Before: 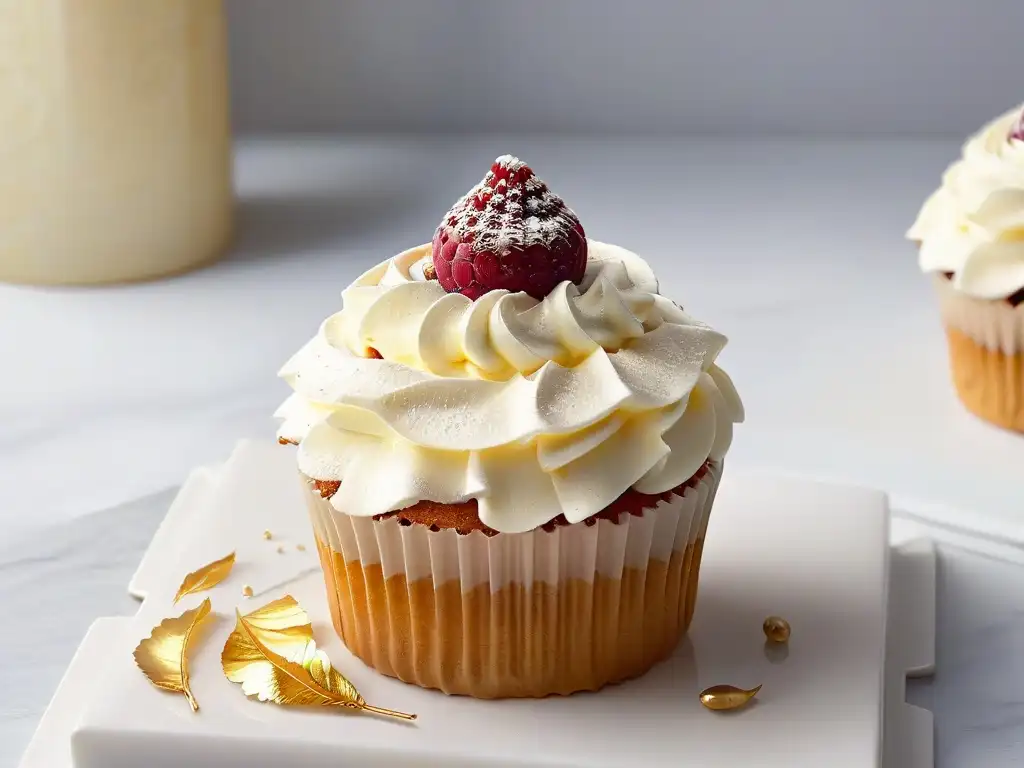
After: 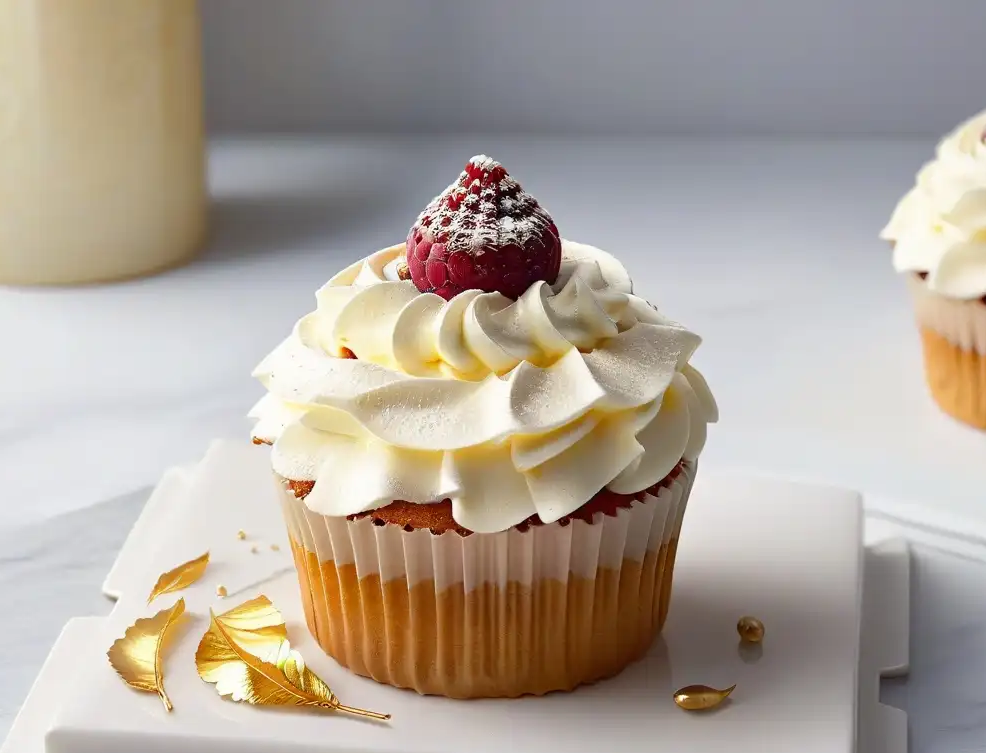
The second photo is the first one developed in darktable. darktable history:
crop and rotate: left 2.578%, right 1.113%, bottom 1.862%
